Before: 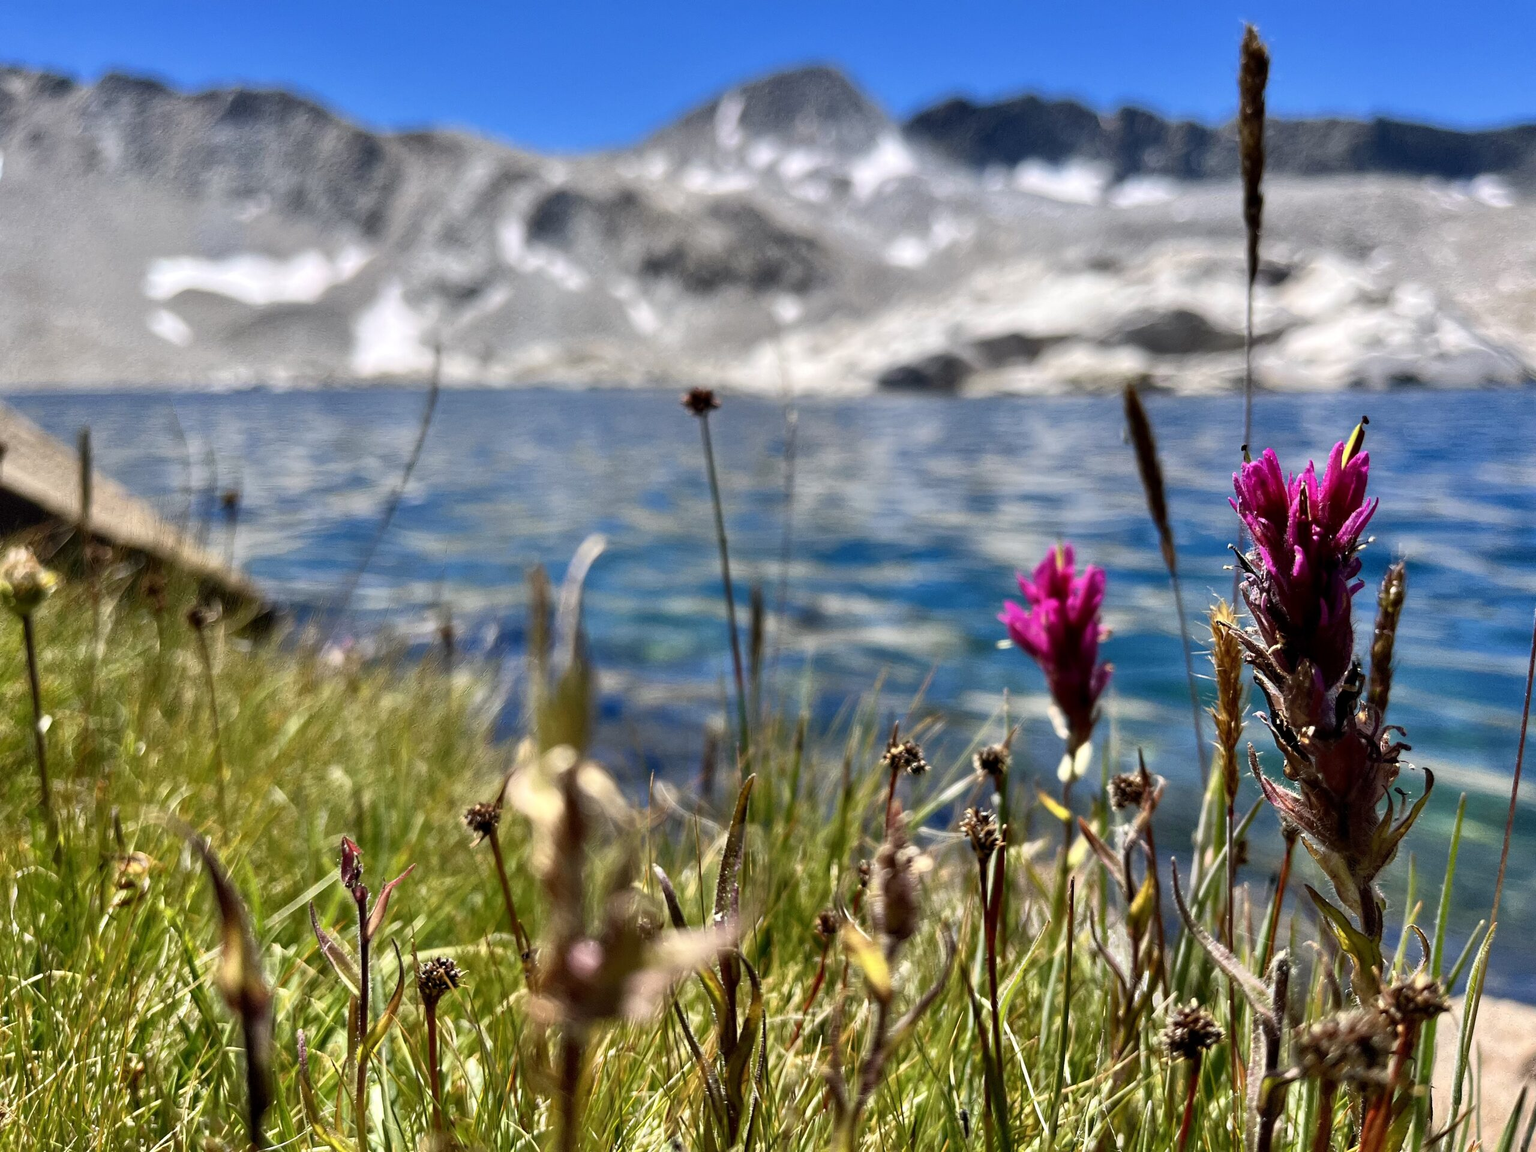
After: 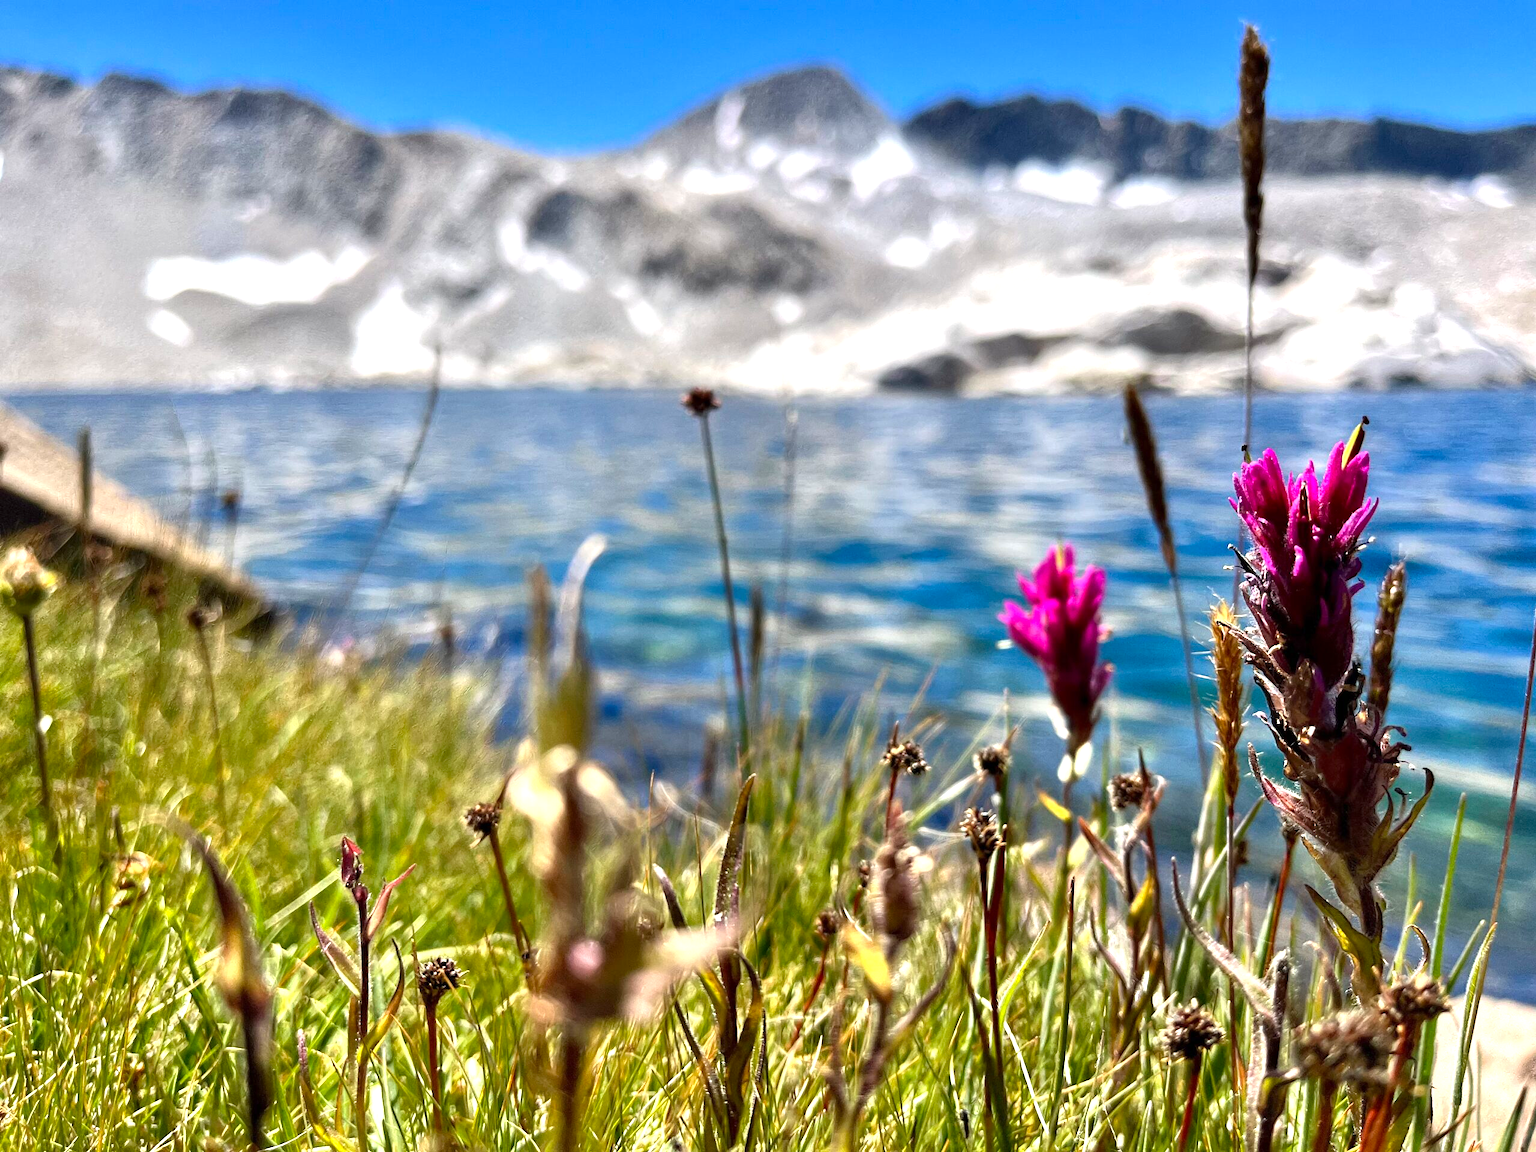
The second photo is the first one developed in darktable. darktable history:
exposure: exposure 0.659 EV, compensate highlight preservation false
